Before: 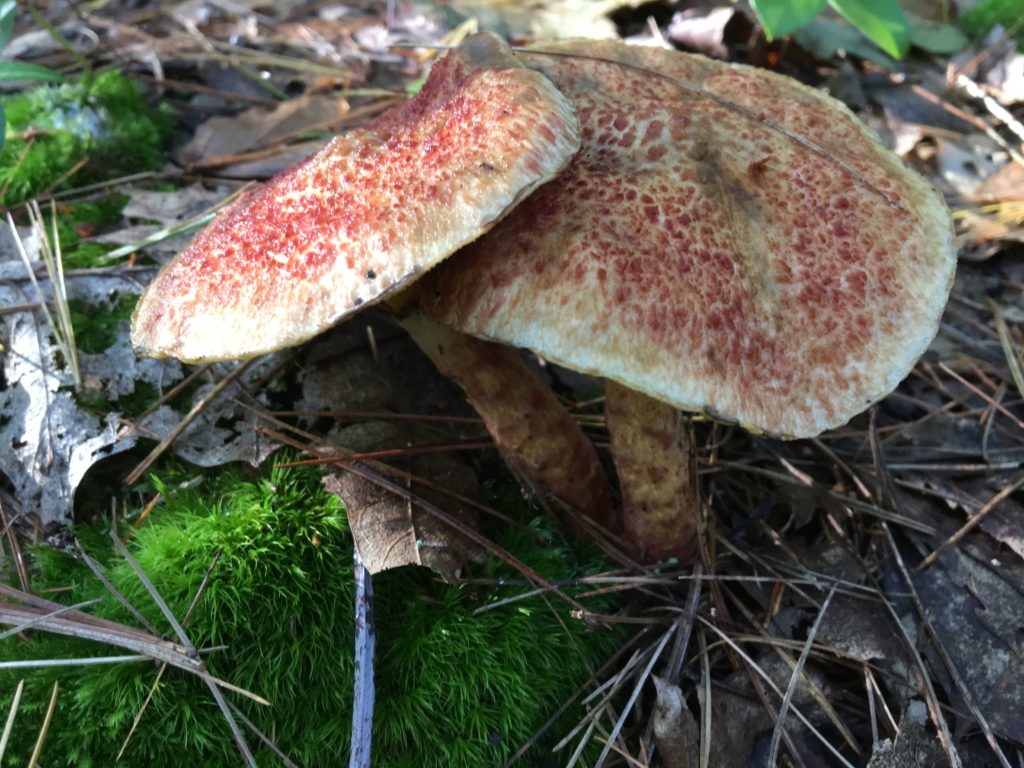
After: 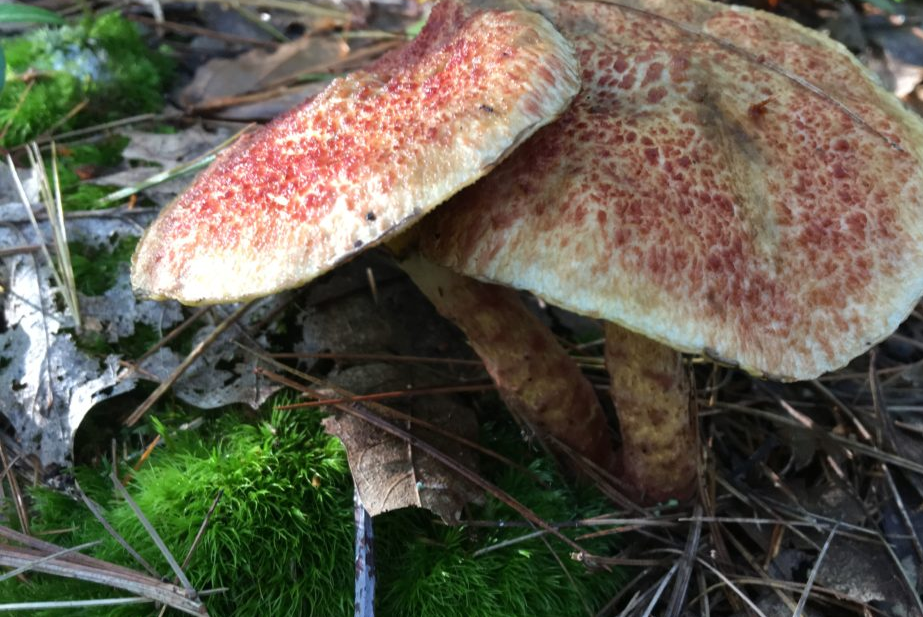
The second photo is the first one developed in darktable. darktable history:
crop: top 7.554%, right 9.863%, bottom 12.086%
